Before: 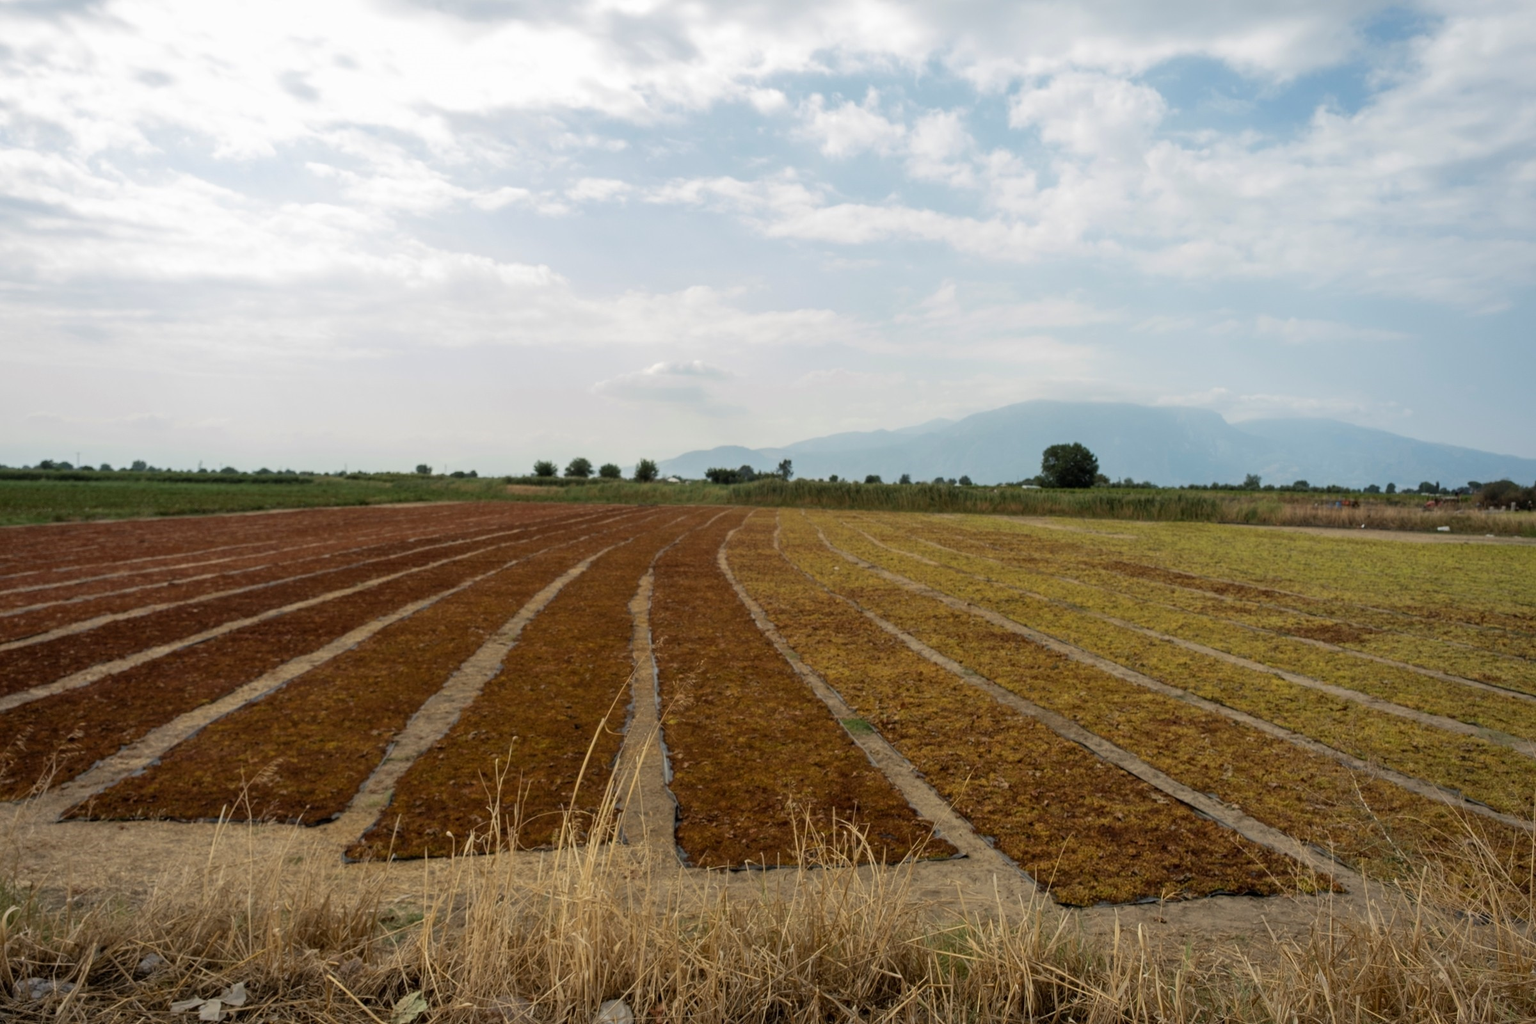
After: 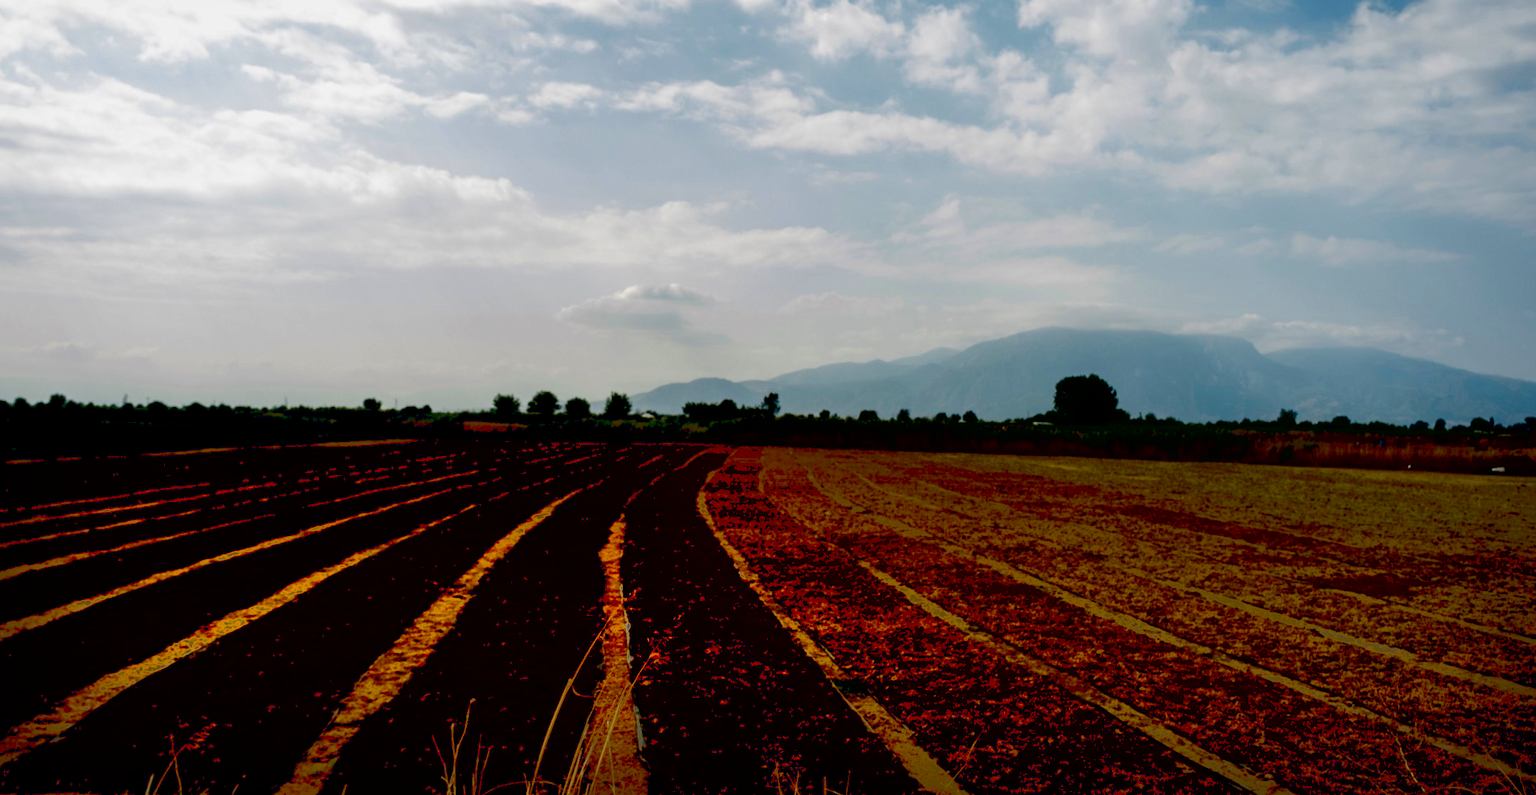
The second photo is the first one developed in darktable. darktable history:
contrast brightness saturation: contrast 0.096, brightness -0.259, saturation 0.149
shadows and highlights: shadows 62.15, white point adjustment 0.445, highlights -34.42, compress 83.81%
exposure: black level correction 0.099, exposure -0.091 EV, compensate exposure bias true, compensate highlight preservation false
crop: left 5.67%, top 10.166%, right 3.772%, bottom 19.481%
